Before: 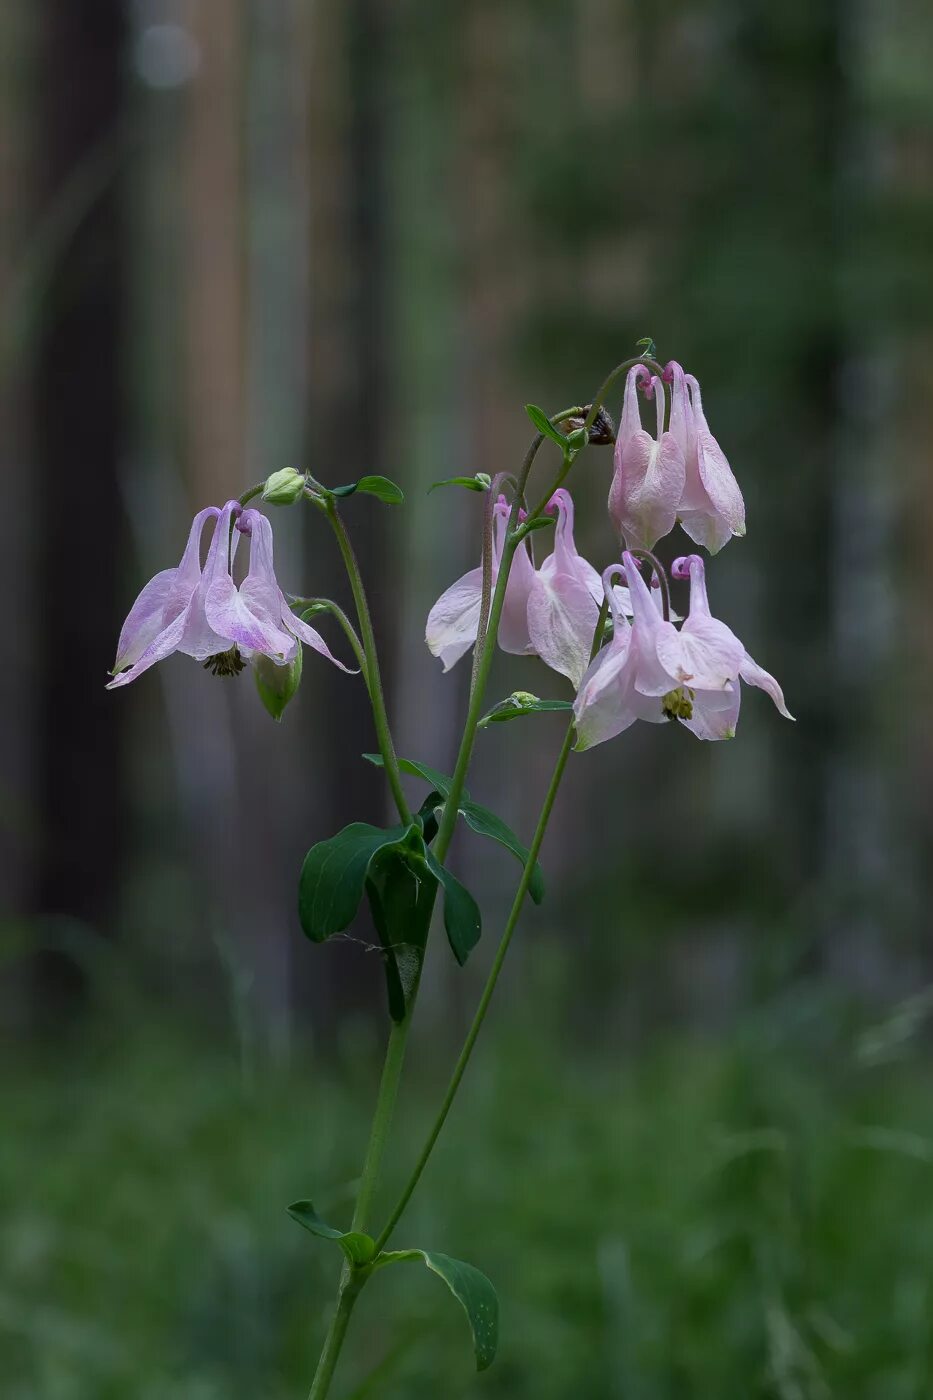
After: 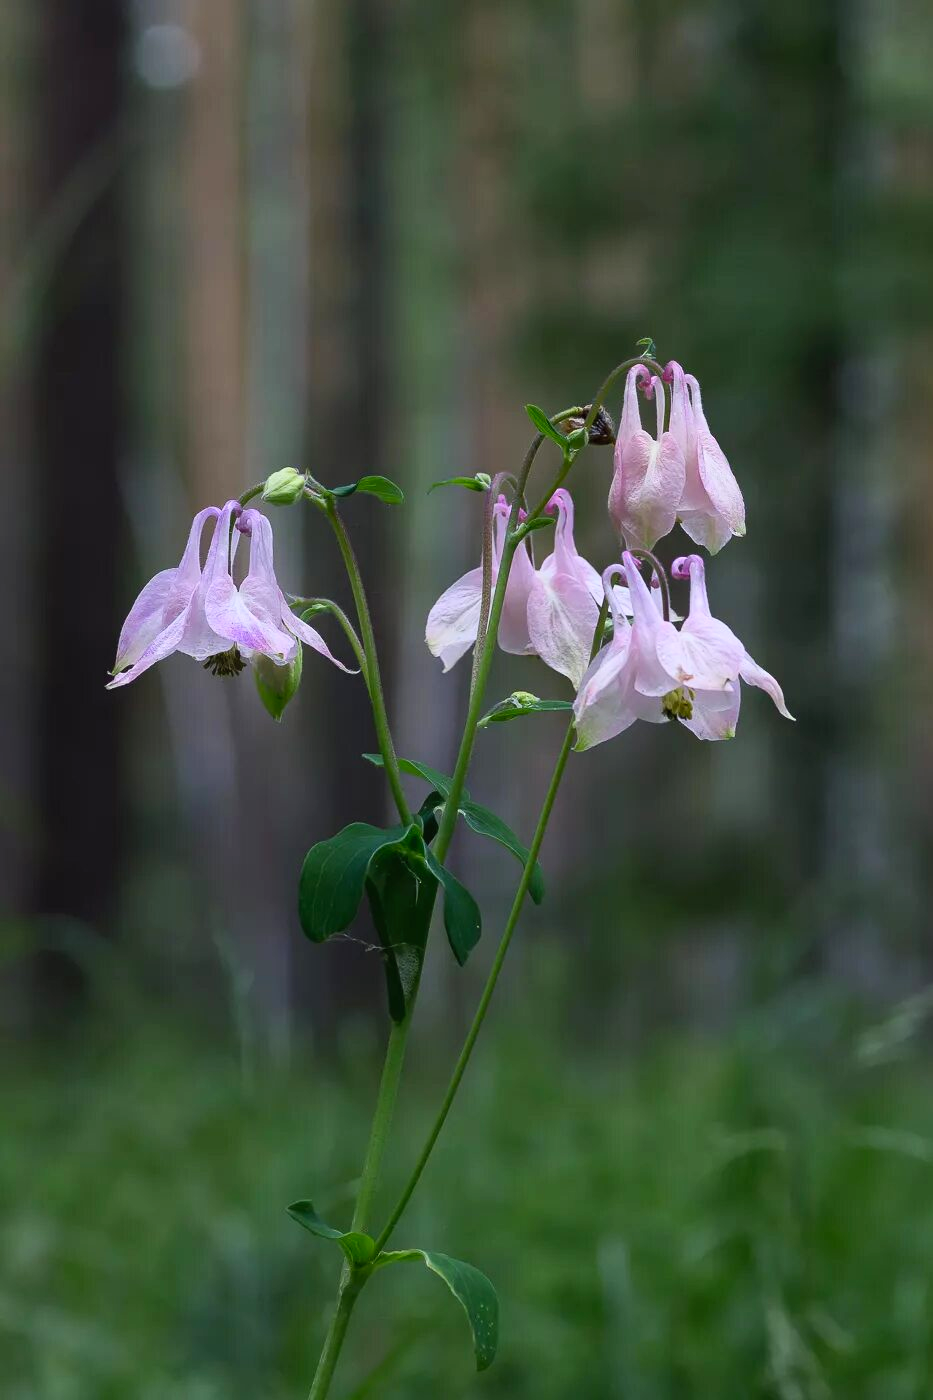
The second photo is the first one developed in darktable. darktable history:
contrast brightness saturation: contrast 0.2, brightness 0.16, saturation 0.22
white balance: red 1, blue 1
